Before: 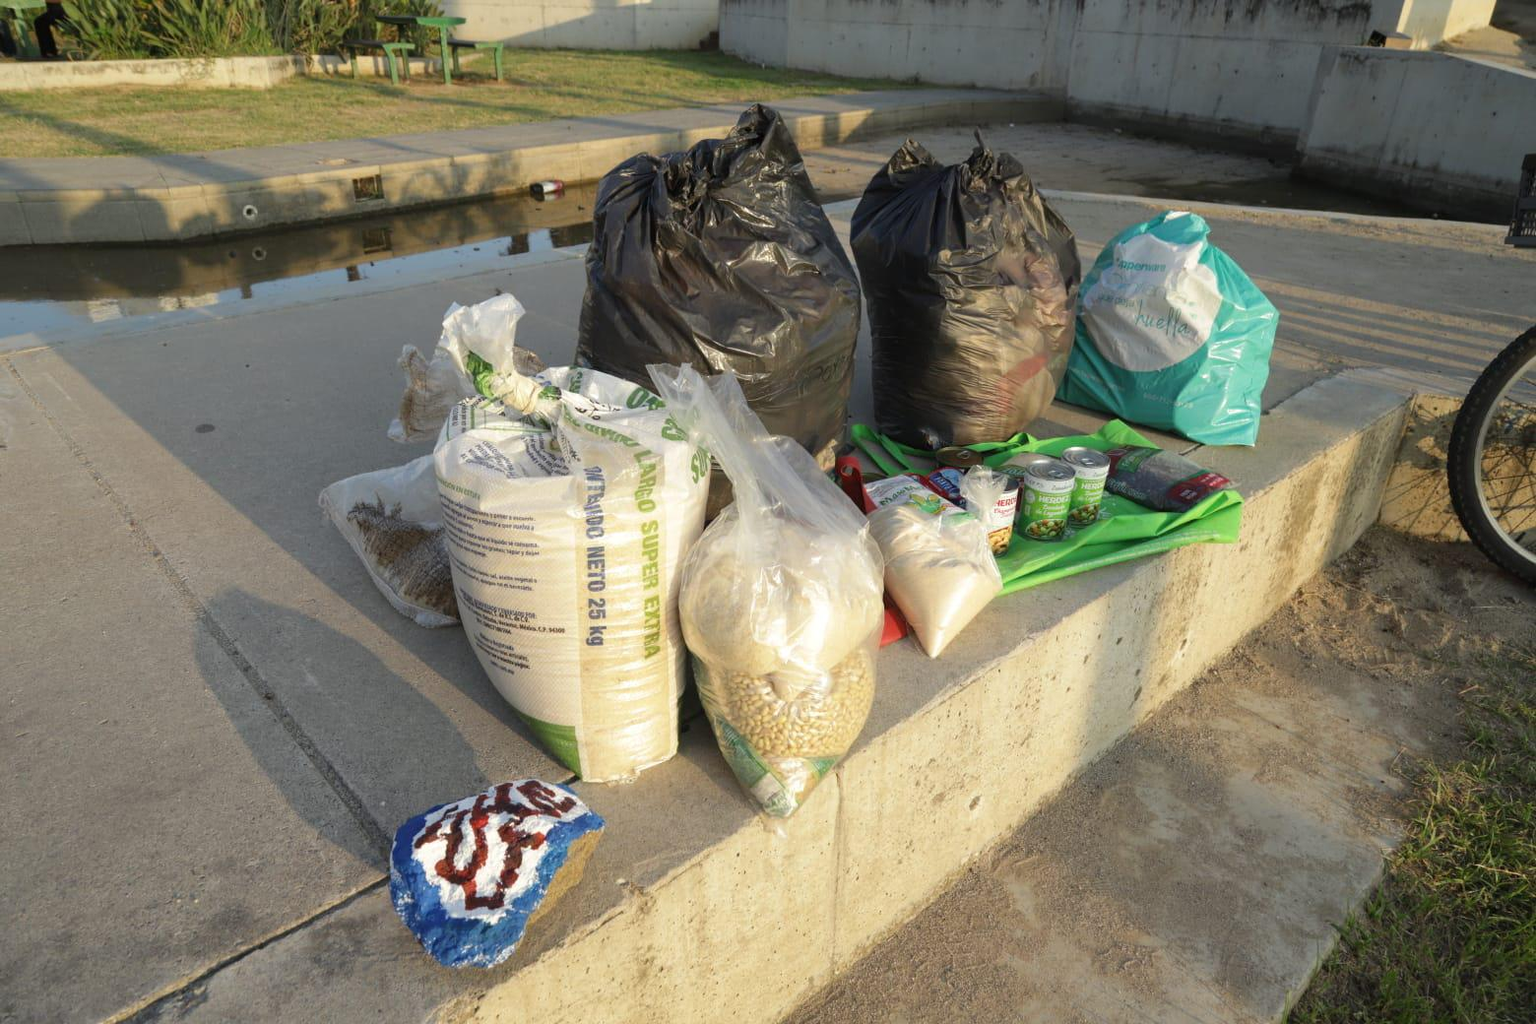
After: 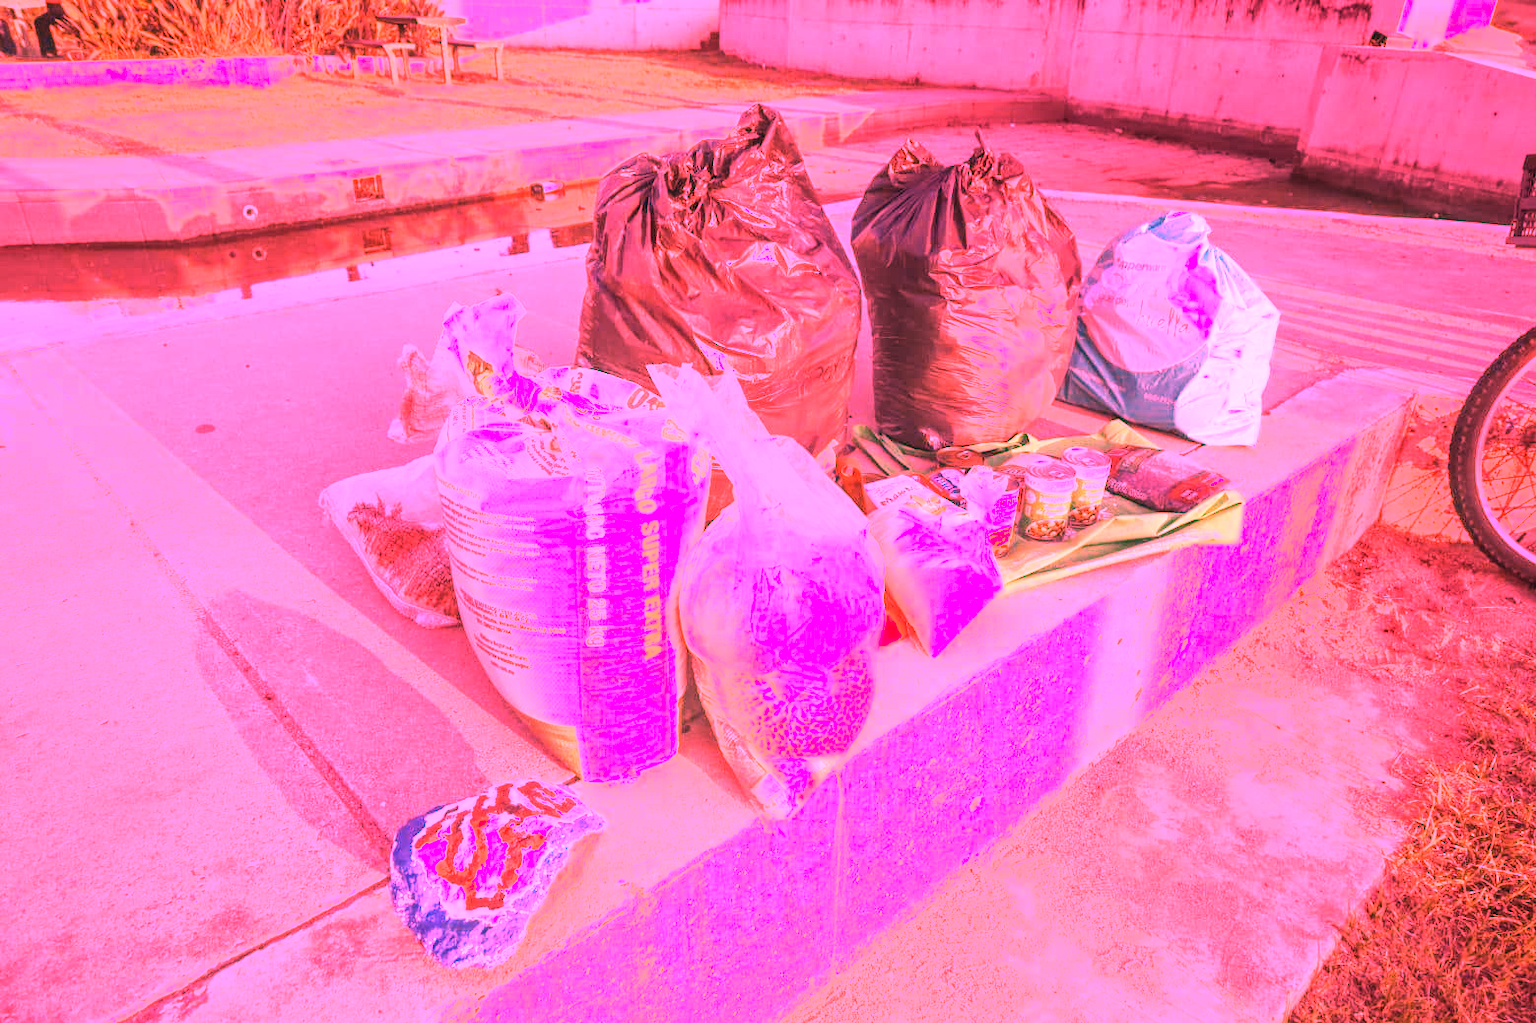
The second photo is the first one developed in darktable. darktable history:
white balance: red 4.26, blue 1.802
local contrast: on, module defaults
